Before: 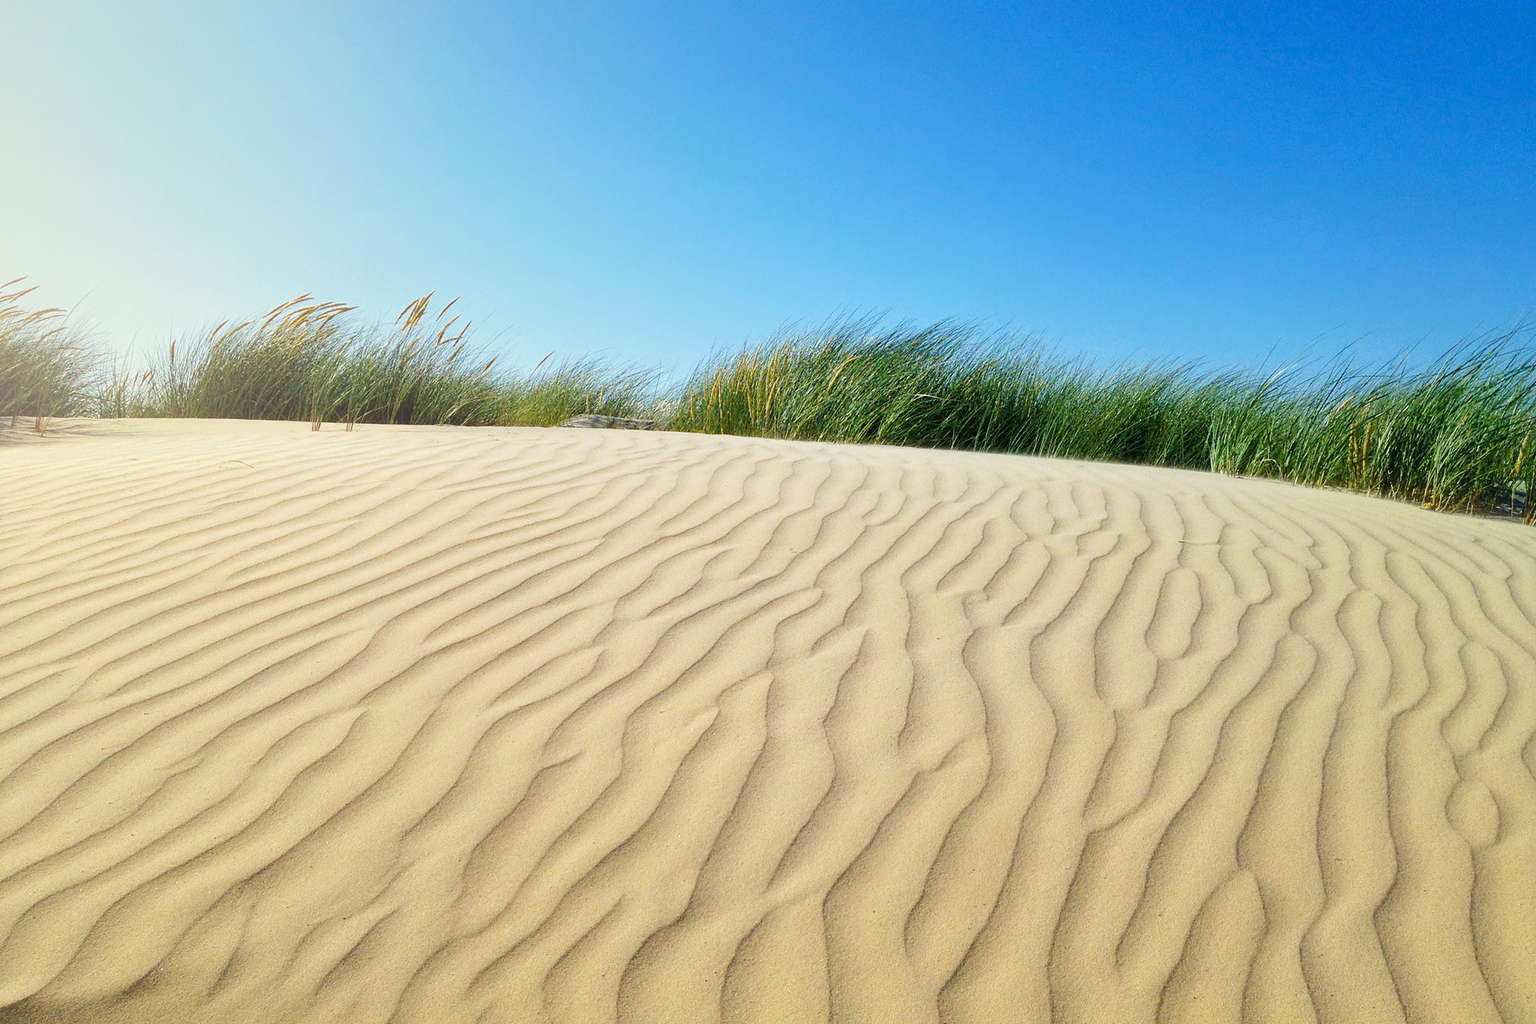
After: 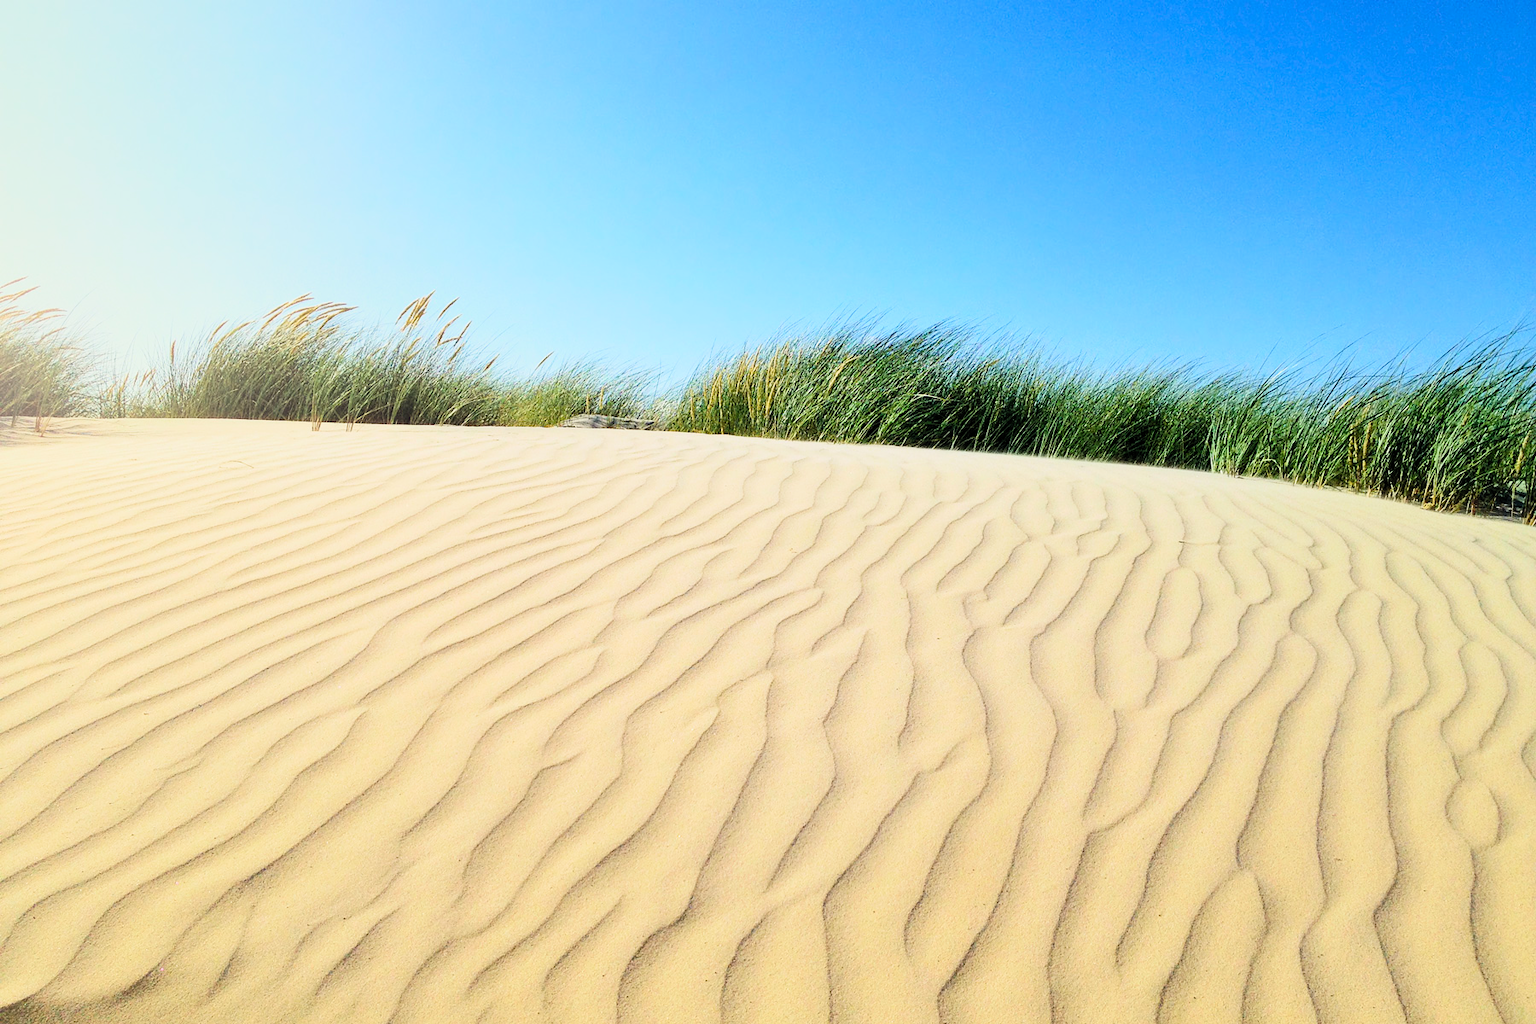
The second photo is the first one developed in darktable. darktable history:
filmic rgb: middle gray luminance 12.88%, black relative exposure -10.16 EV, white relative exposure 3.46 EV, target black luminance 0%, hardness 5.68, latitude 45.14%, contrast 1.229, highlights saturation mix 4.09%, shadows ↔ highlights balance 27.24%
contrast brightness saturation: contrast 0.196, brightness 0.143, saturation 0.137
